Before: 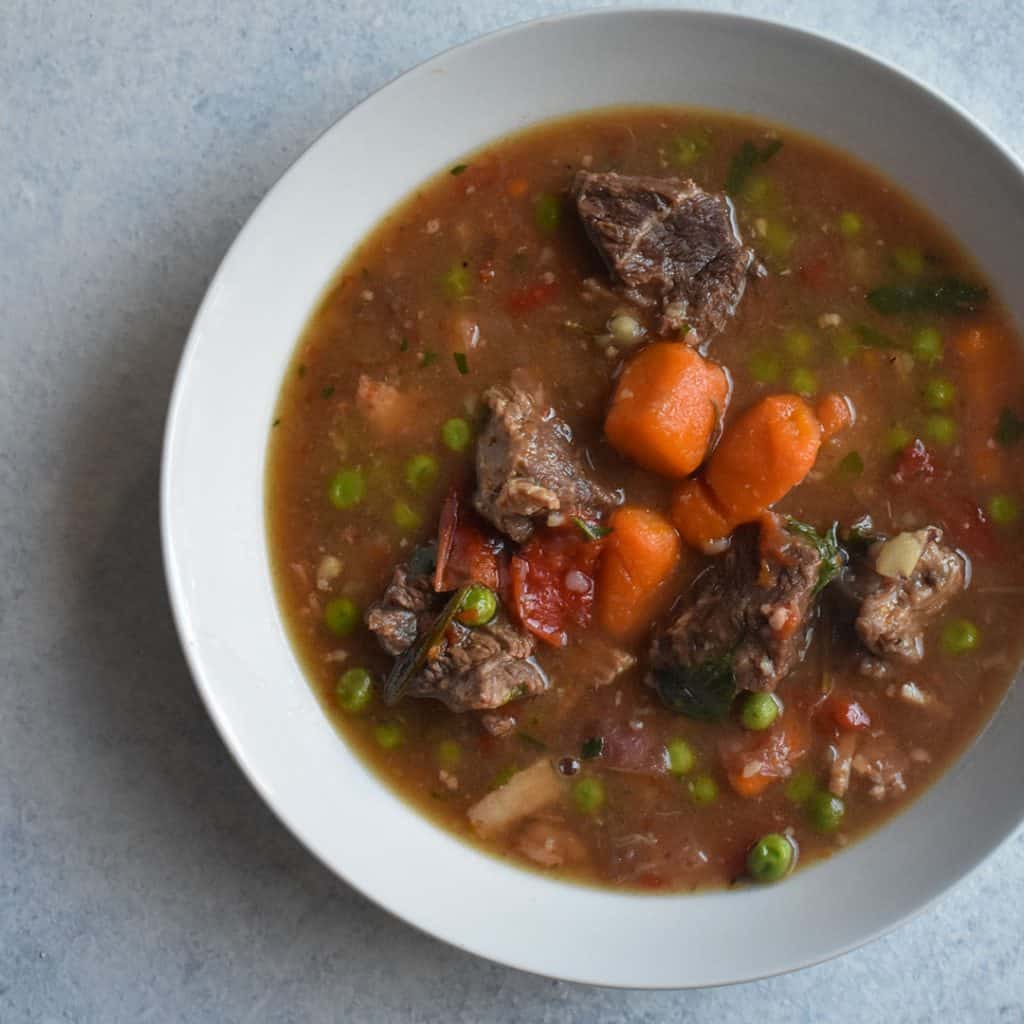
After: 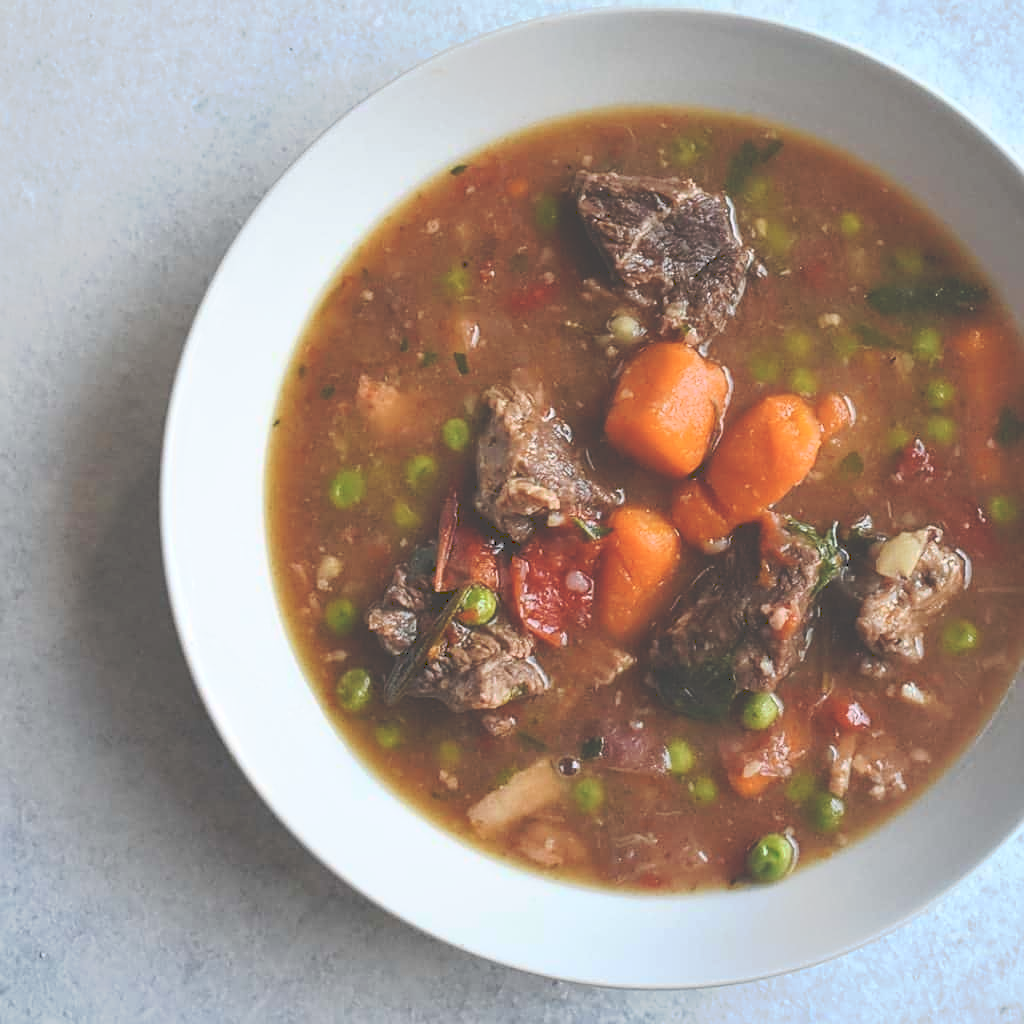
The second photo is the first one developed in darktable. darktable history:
tone curve: curves: ch0 [(0, 0) (0.003, 0.264) (0.011, 0.264) (0.025, 0.265) (0.044, 0.269) (0.069, 0.273) (0.1, 0.28) (0.136, 0.292) (0.177, 0.309) (0.224, 0.336) (0.277, 0.371) (0.335, 0.412) (0.399, 0.469) (0.468, 0.533) (0.543, 0.595) (0.623, 0.66) (0.709, 0.73) (0.801, 0.8) (0.898, 0.854) (1, 1)], preserve colors none
sharpen: on, module defaults
base curve: curves: ch0 [(0, 0) (0.557, 0.834) (1, 1)]
